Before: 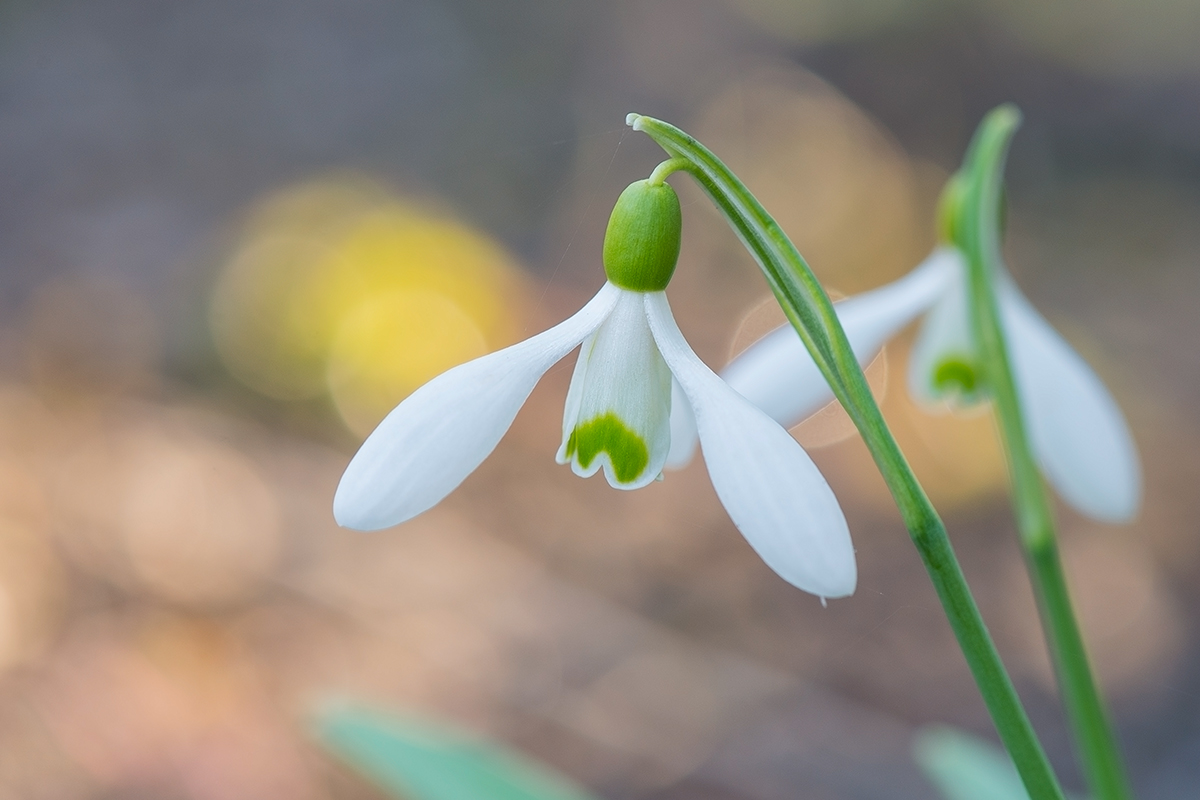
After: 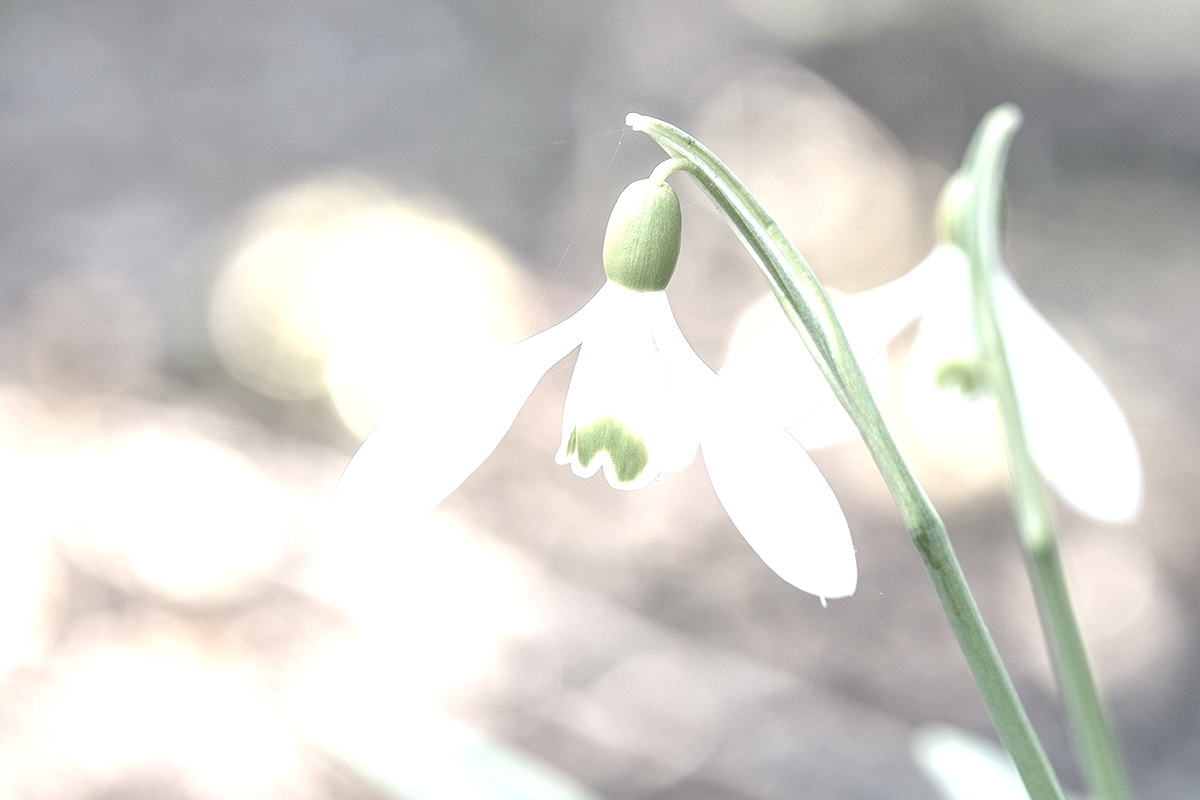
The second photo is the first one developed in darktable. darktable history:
color correction: highlights b* -0.062, saturation 0.295
exposure: black level correction 0, exposure 1.44 EV, compensate highlight preservation false
local contrast: on, module defaults
color balance rgb: perceptual saturation grading › global saturation -1.735%, perceptual saturation grading › highlights -6.983%, perceptual saturation grading › mid-tones 7.806%, perceptual saturation grading › shadows 4.678%, global vibrance 20%
